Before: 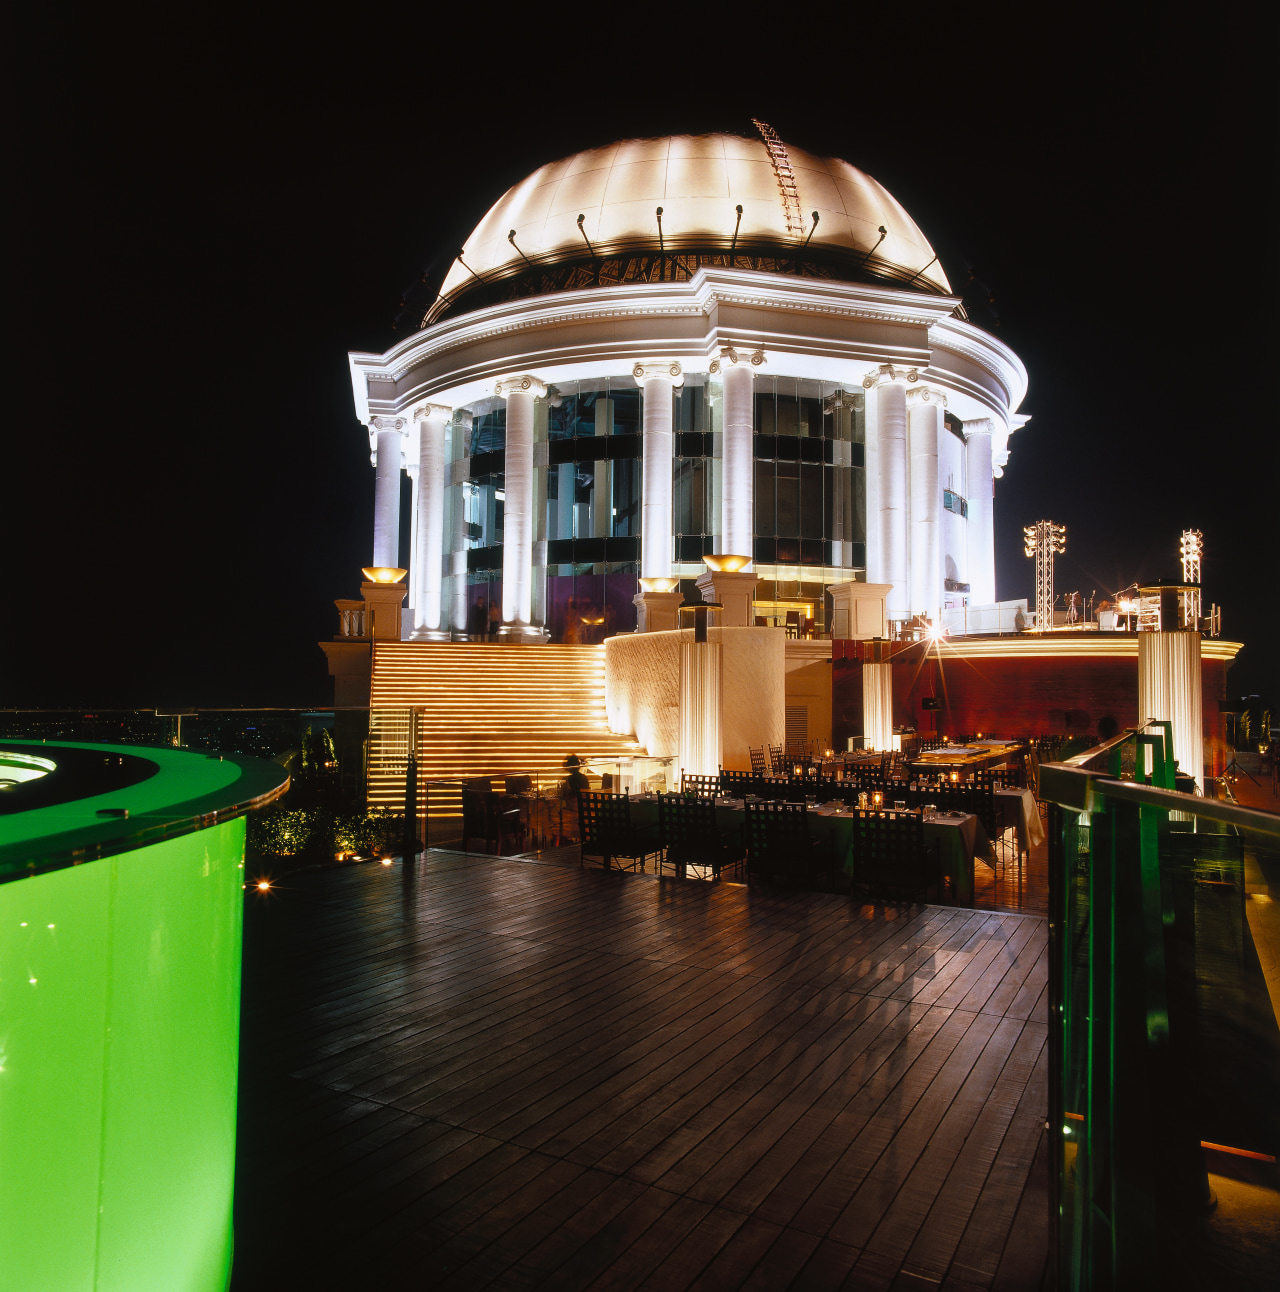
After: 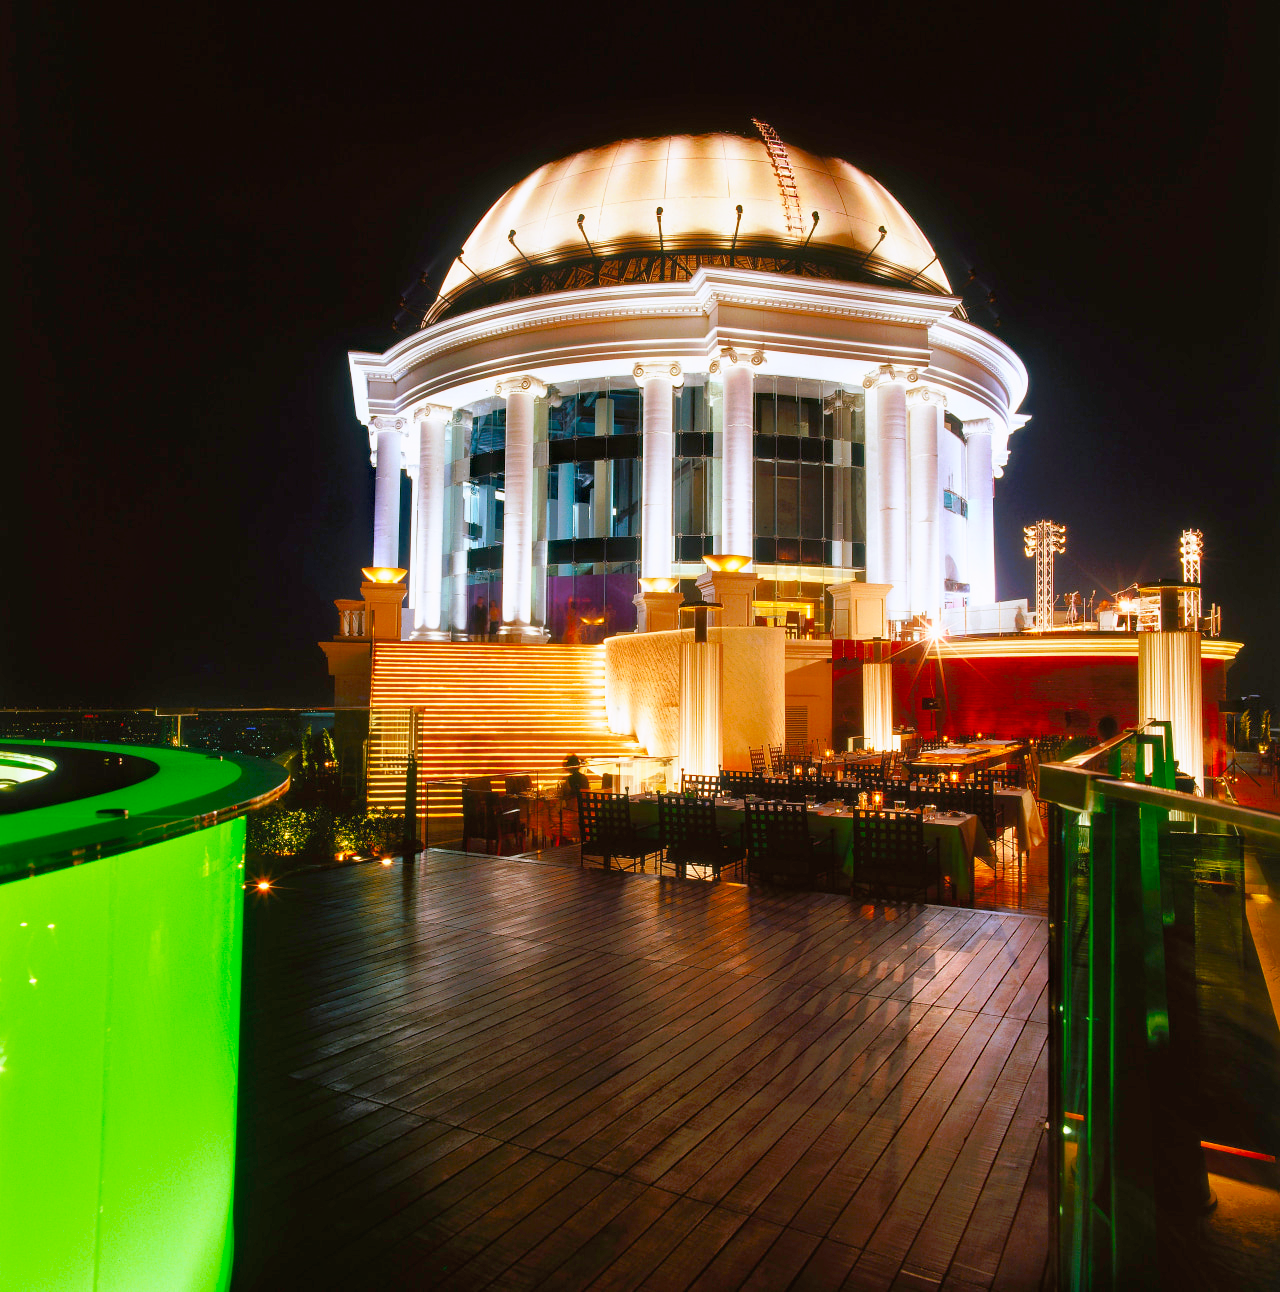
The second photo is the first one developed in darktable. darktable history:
haze removal: compatibility mode true, adaptive false
tone curve: curves: ch0 [(0, 0) (0.003, 0.013) (0.011, 0.017) (0.025, 0.035) (0.044, 0.093) (0.069, 0.146) (0.1, 0.179) (0.136, 0.243) (0.177, 0.294) (0.224, 0.332) (0.277, 0.412) (0.335, 0.454) (0.399, 0.531) (0.468, 0.611) (0.543, 0.669) (0.623, 0.738) (0.709, 0.823) (0.801, 0.881) (0.898, 0.951) (1, 1)], preserve colors none
contrast brightness saturation: saturation 0.5
